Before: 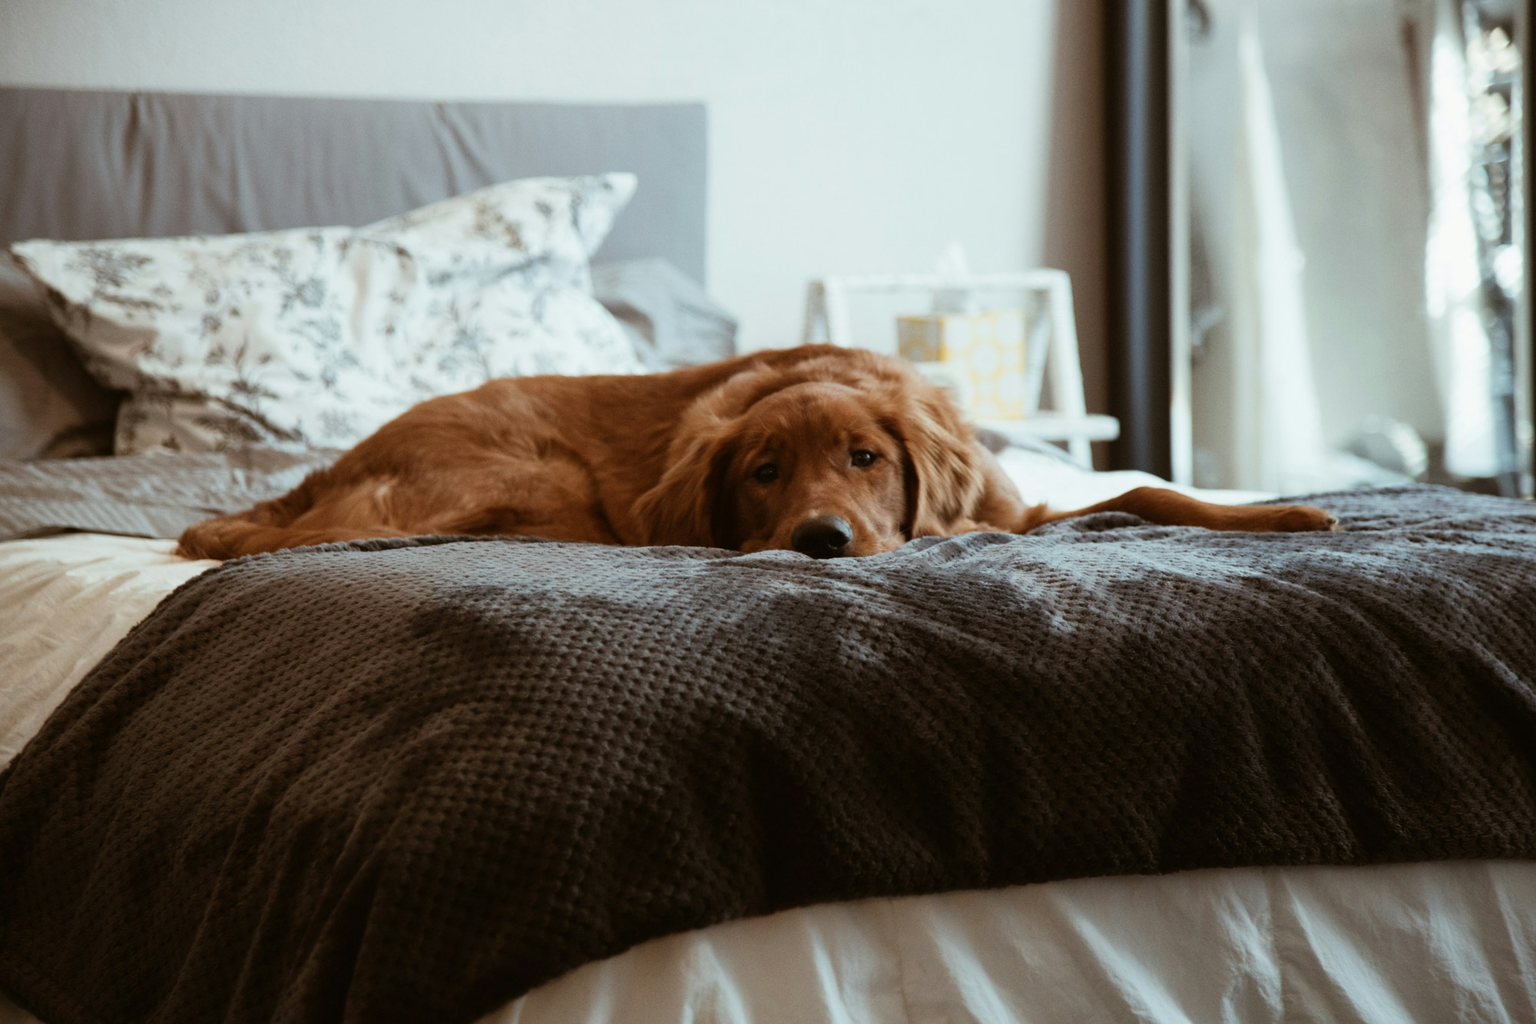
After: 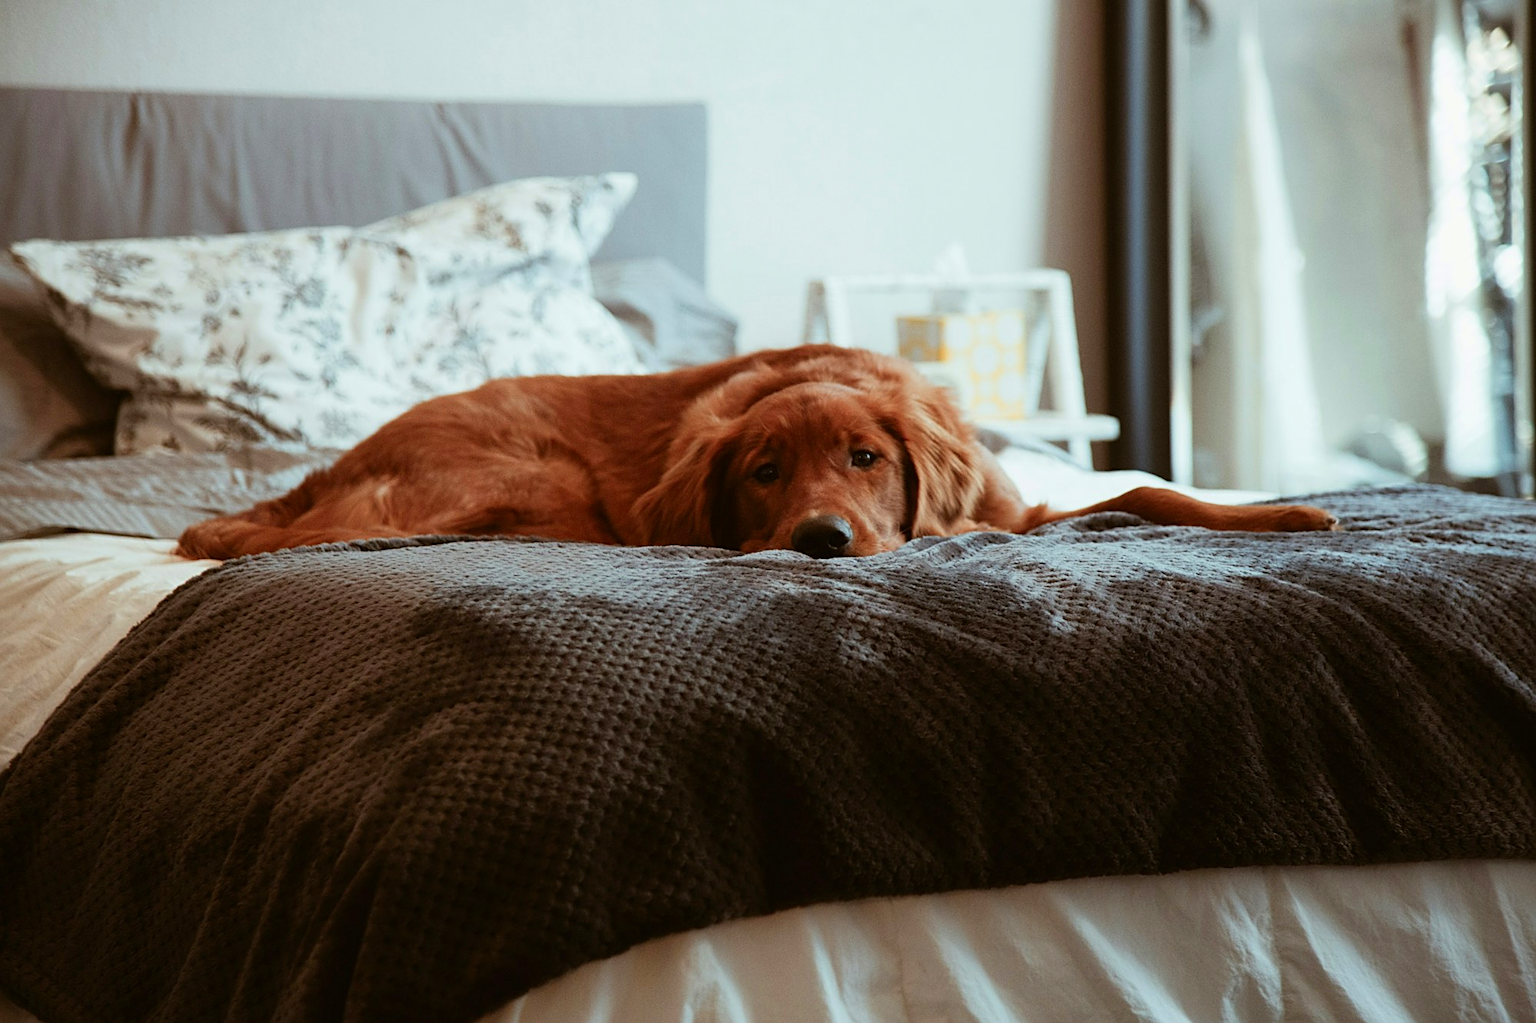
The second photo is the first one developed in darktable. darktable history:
sharpen: on, module defaults
color zones: curves: ch1 [(0.24, 0.629) (0.75, 0.5)]; ch2 [(0.255, 0.454) (0.745, 0.491)]
